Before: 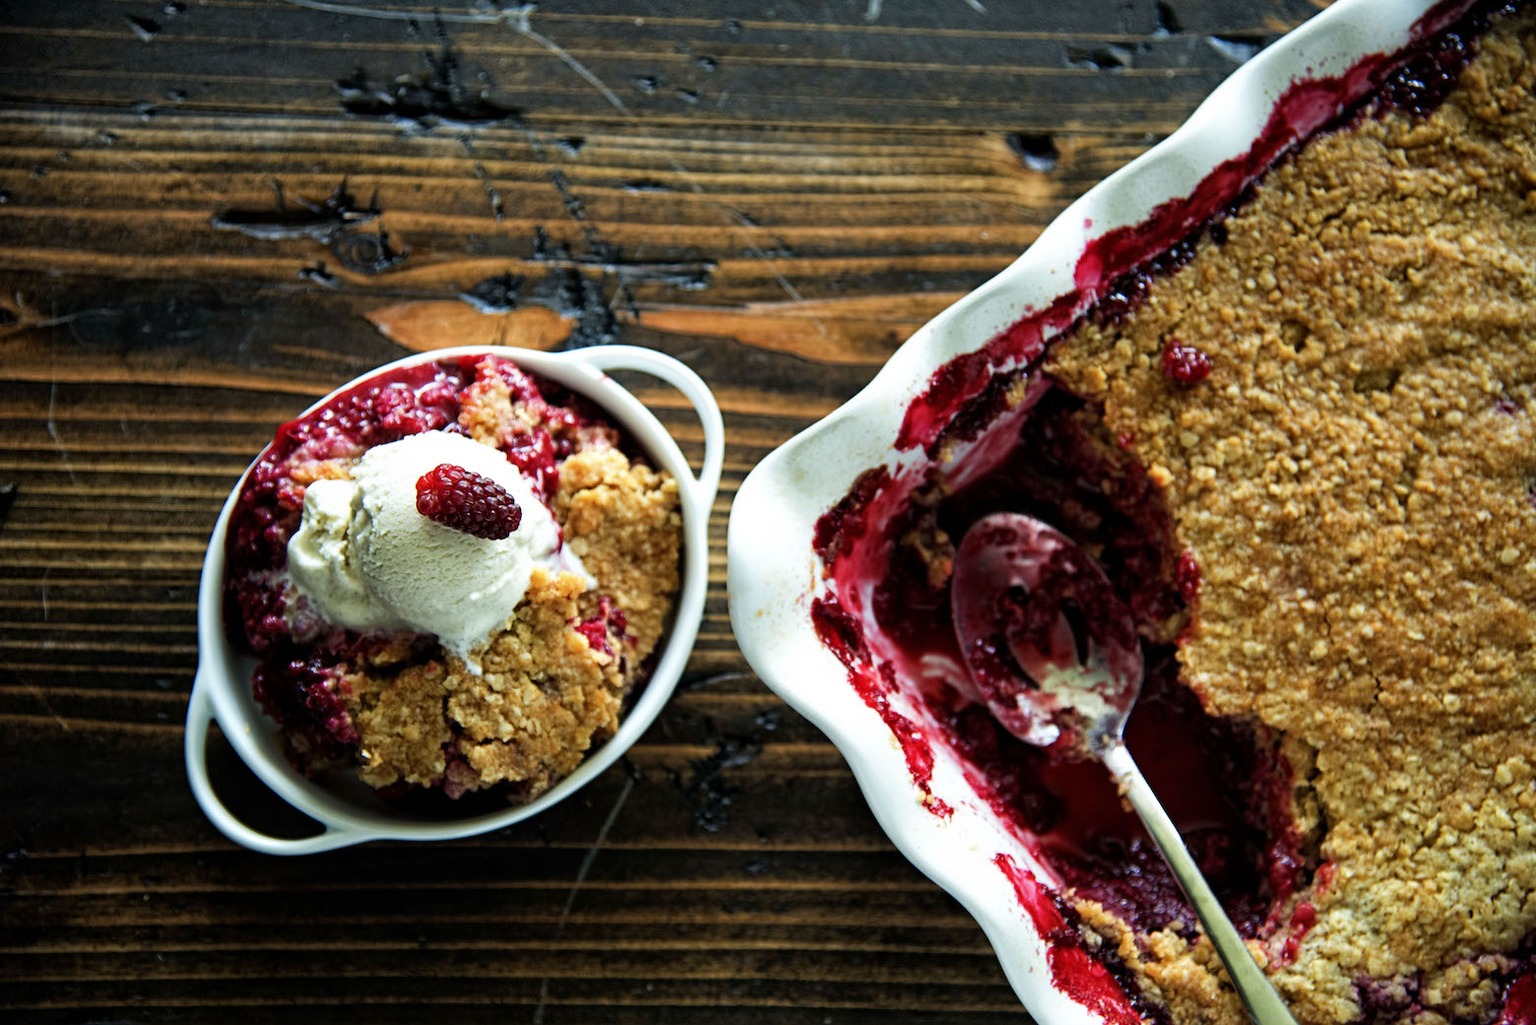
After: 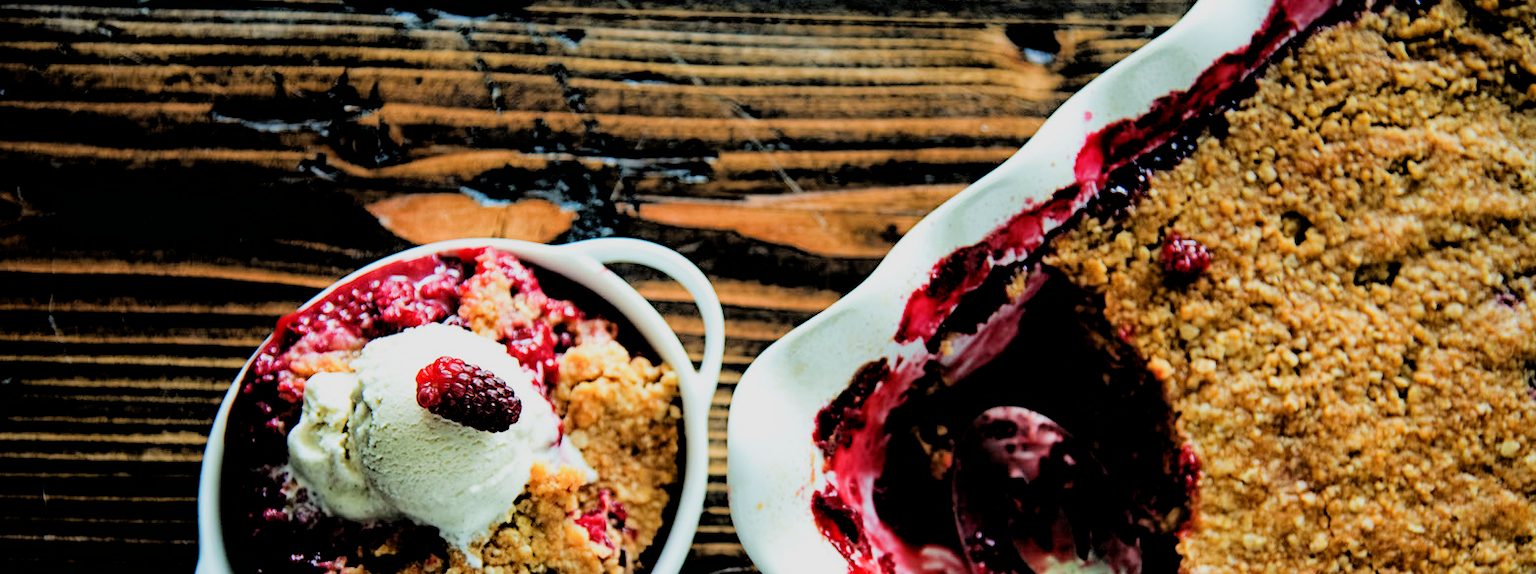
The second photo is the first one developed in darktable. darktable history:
filmic rgb: black relative exposure -2.73 EV, white relative exposure 4.56 EV, hardness 1.72, contrast 1.259, iterations of high-quality reconstruction 0
crop and rotate: top 10.618%, bottom 33.375%
tone equalizer: -8 EV -0.437 EV, -7 EV -0.37 EV, -6 EV -0.355 EV, -5 EV -0.198 EV, -3 EV 0.198 EV, -2 EV 0.344 EV, -1 EV 0.391 EV, +0 EV 0.404 EV, mask exposure compensation -0.492 EV
